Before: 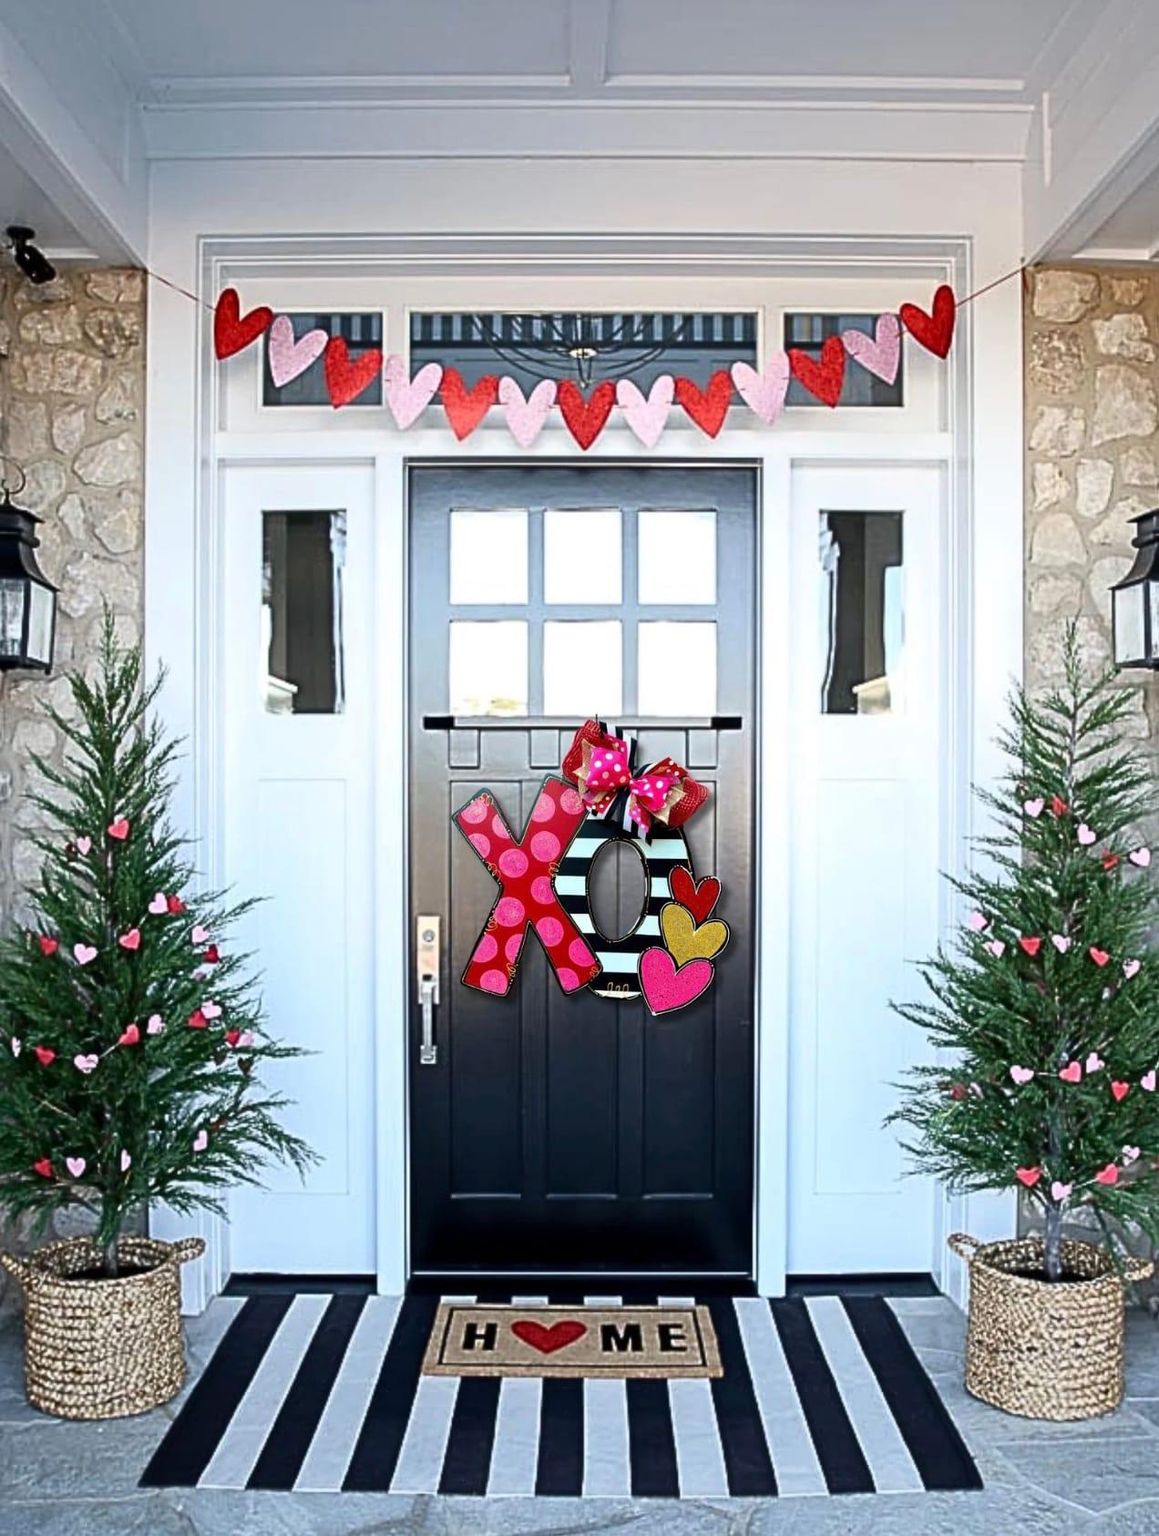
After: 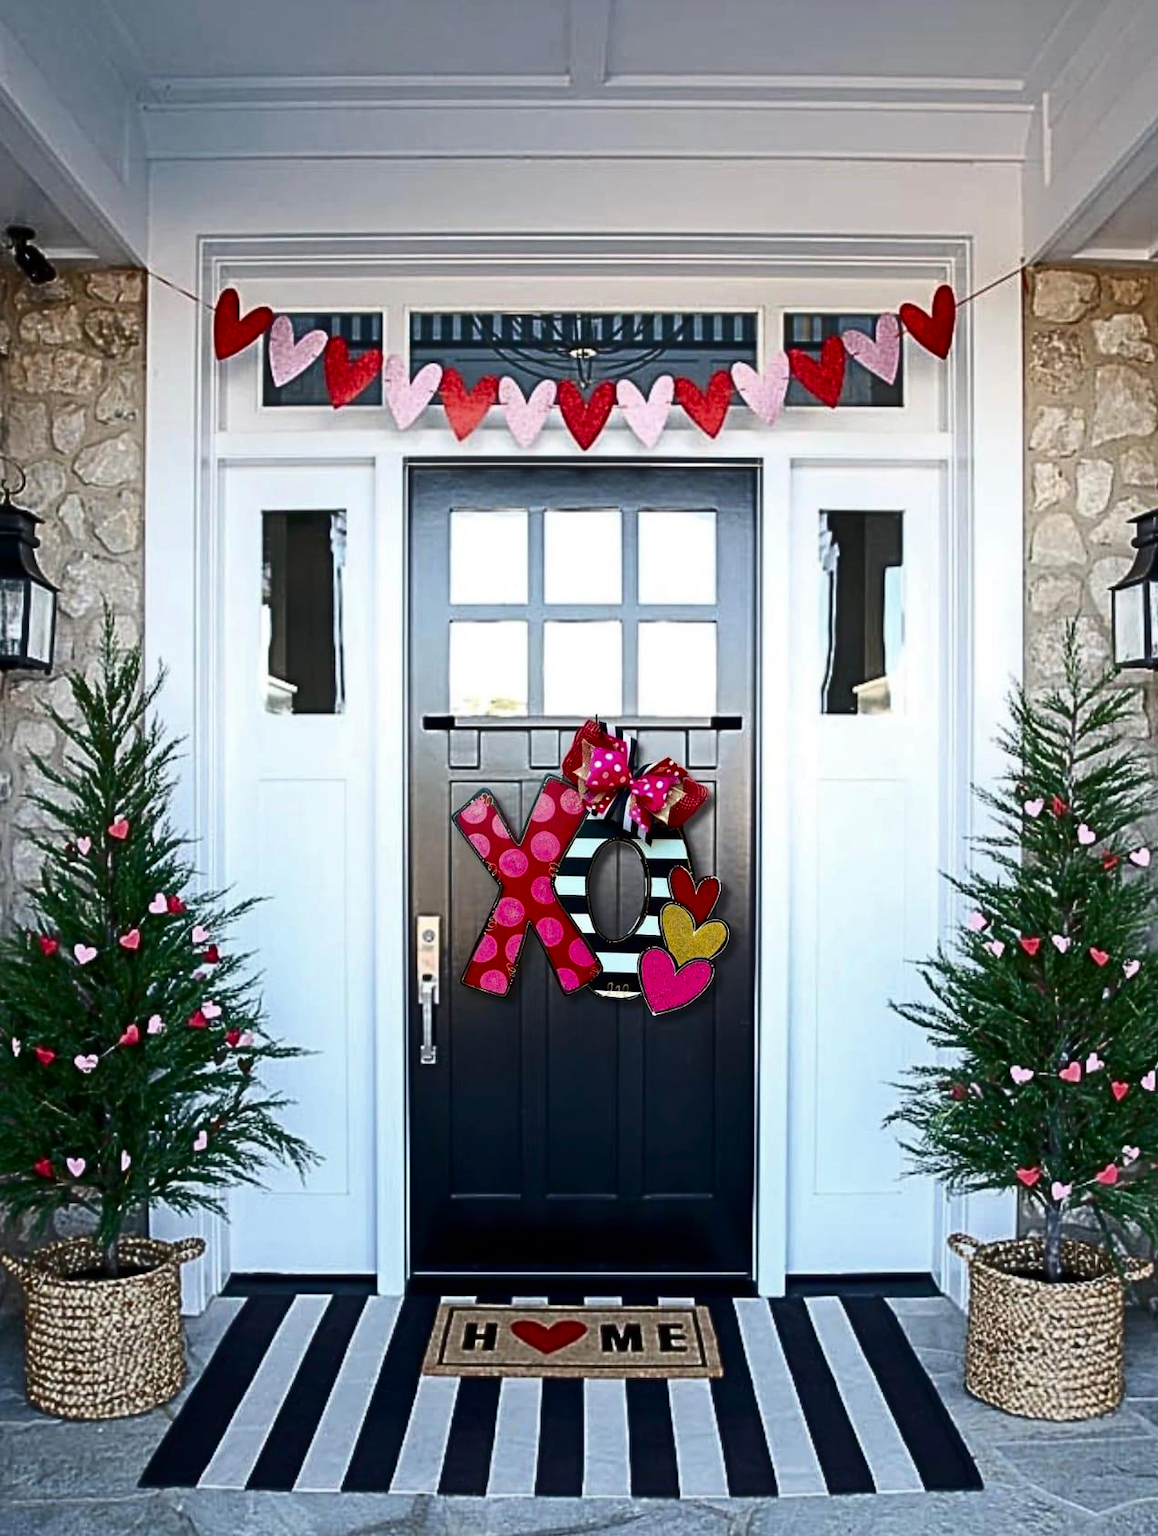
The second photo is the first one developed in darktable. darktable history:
tone curve: curves: ch0 [(0, 0) (0.003, 0.002) (0.011, 0.007) (0.025, 0.015) (0.044, 0.026) (0.069, 0.041) (0.1, 0.059) (0.136, 0.08) (0.177, 0.105) (0.224, 0.132) (0.277, 0.163) (0.335, 0.198) (0.399, 0.253) (0.468, 0.341) (0.543, 0.435) (0.623, 0.532) (0.709, 0.635) (0.801, 0.745) (0.898, 0.873) (1, 1)], color space Lab, independent channels, preserve colors none
